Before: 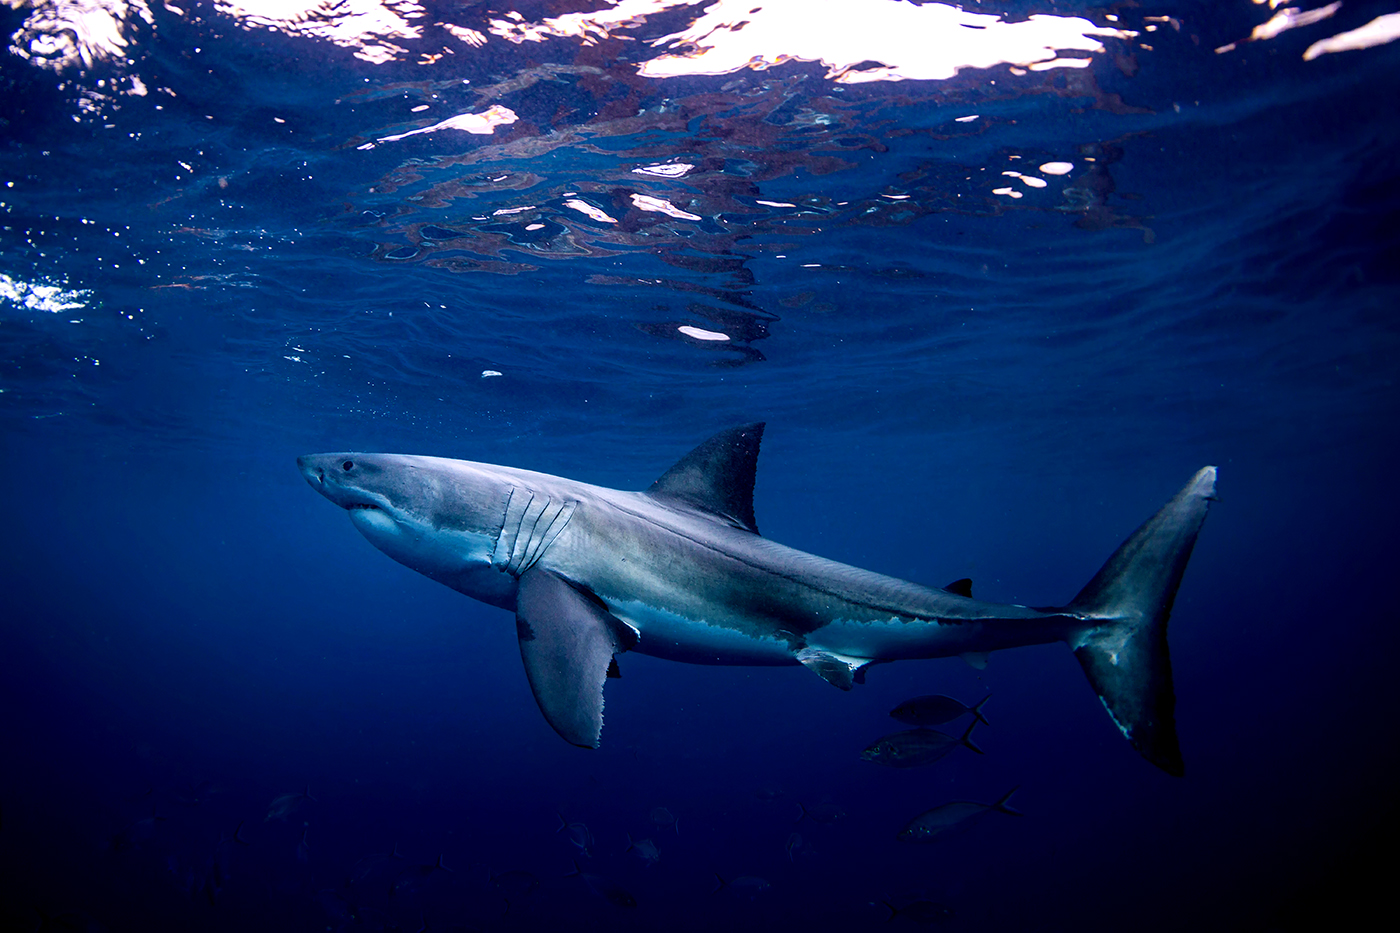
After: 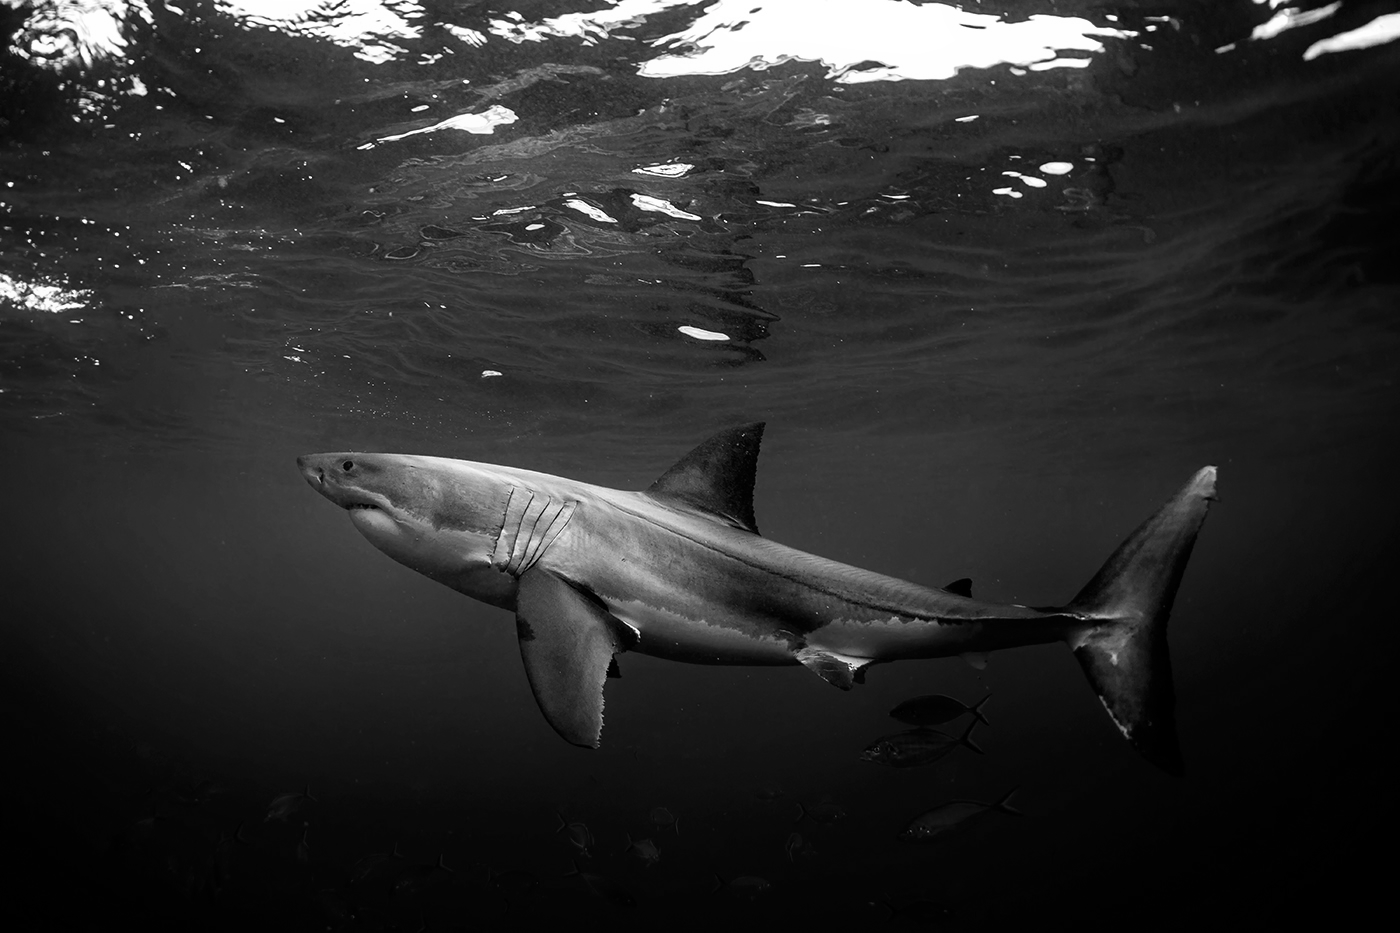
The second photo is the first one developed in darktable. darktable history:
monochrome: on, module defaults
rotate and perspective: automatic cropping original format, crop left 0, crop top 0
